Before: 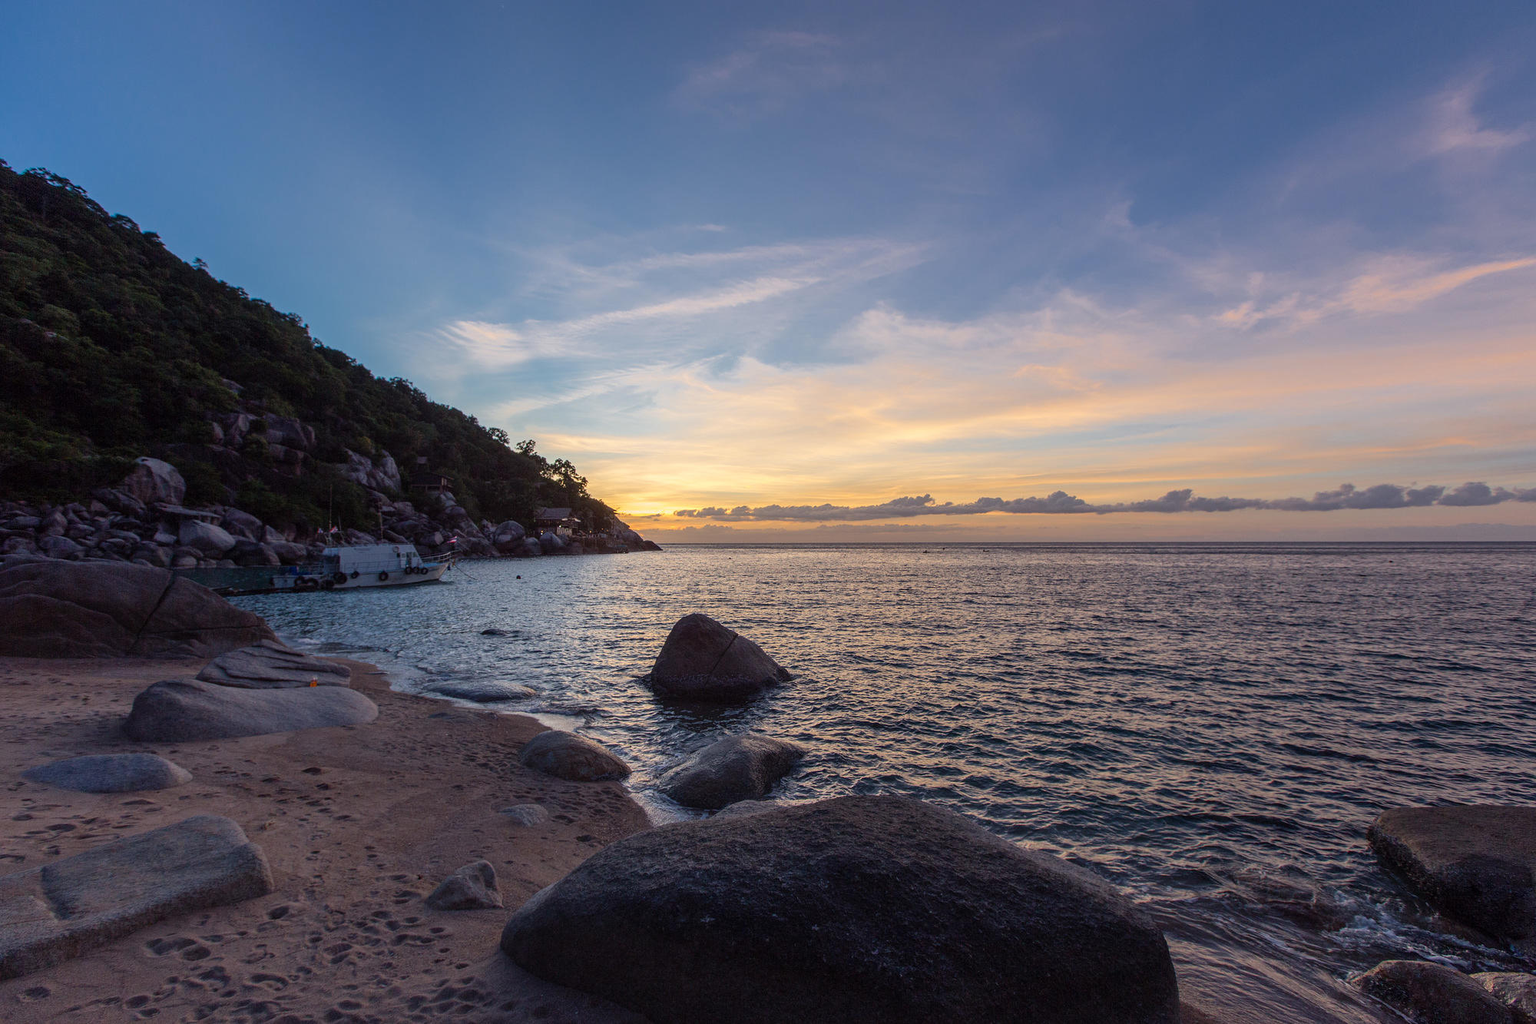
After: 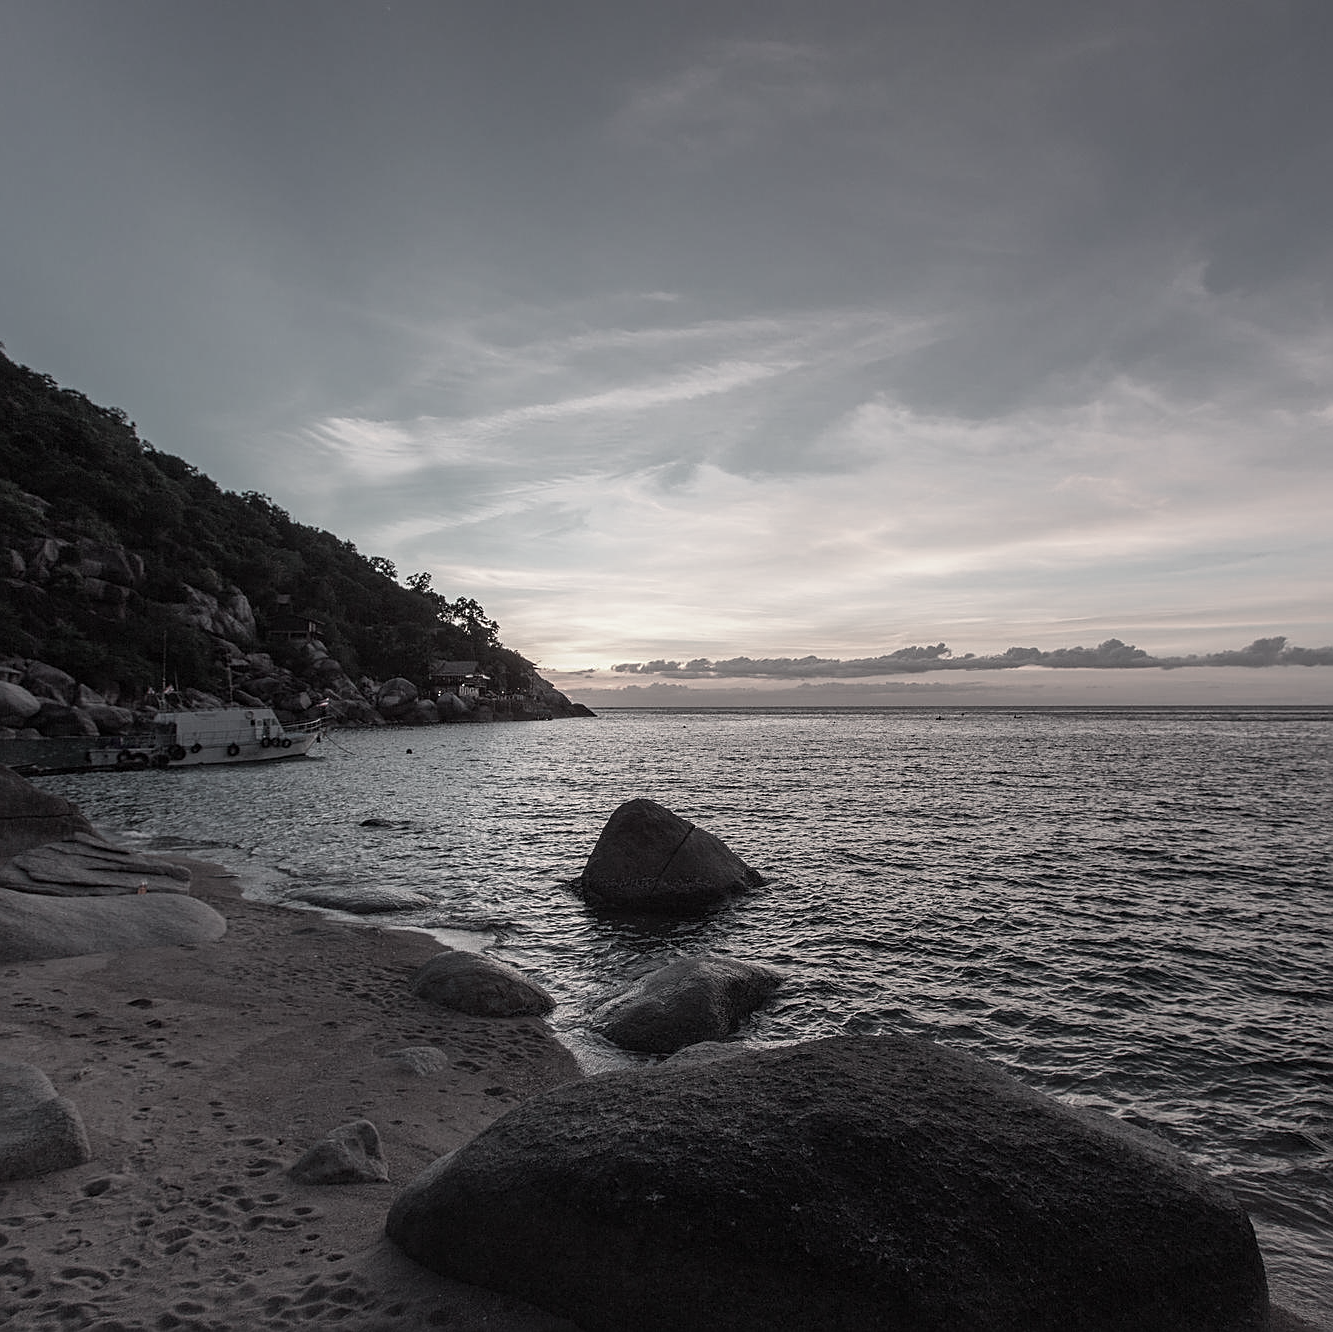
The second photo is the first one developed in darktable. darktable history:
crop and rotate: left 13.342%, right 19.991%
sharpen: on, module defaults
color contrast: green-magenta contrast 0.3, blue-yellow contrast 0.15
